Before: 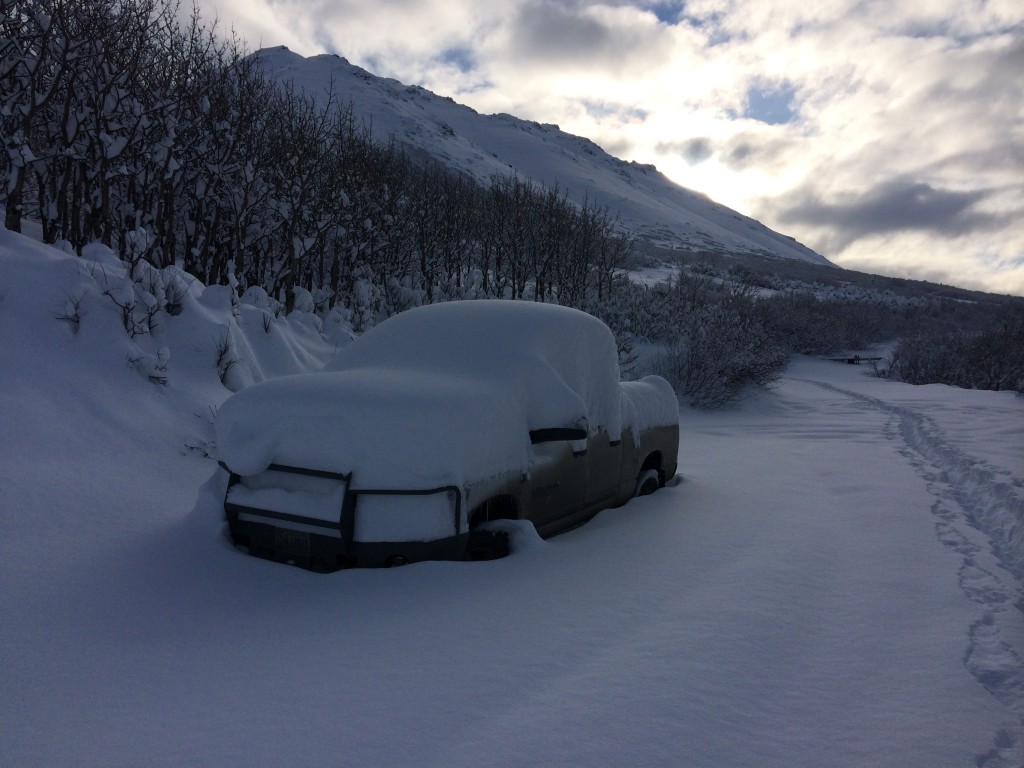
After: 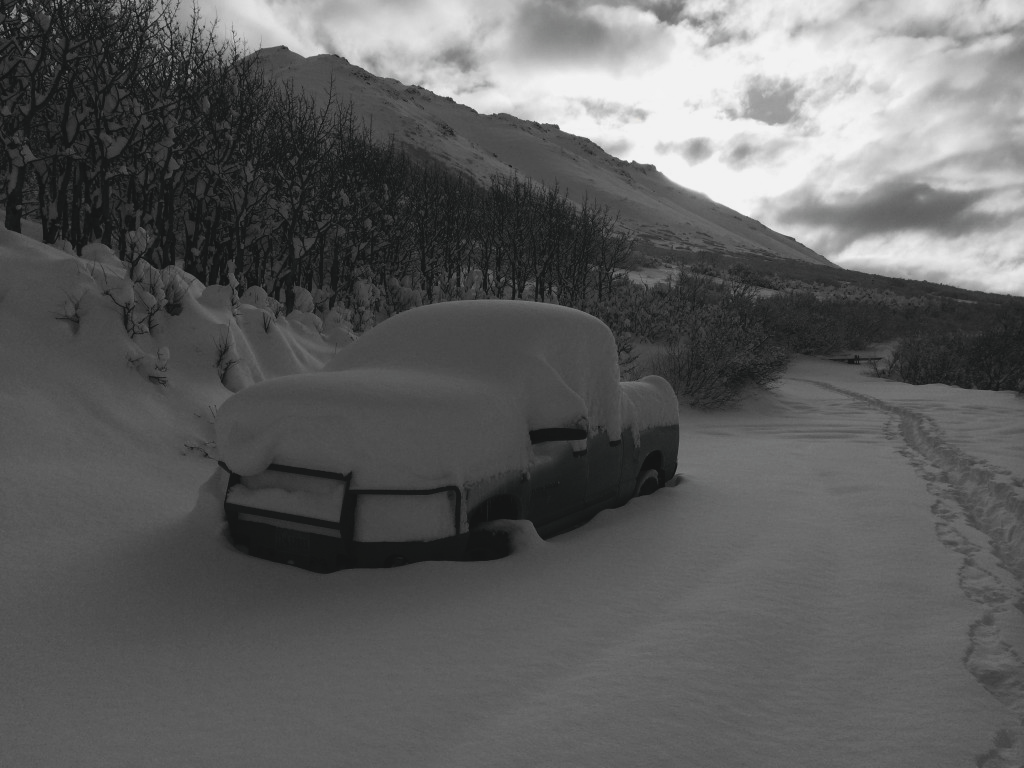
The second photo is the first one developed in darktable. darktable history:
color balance: lift [1.005, 0.99, 1.007, 1.01], gamma [1, 1.034, 1.032, 0.966], gain [0.873, 1.055, 1.067, 0.933]
rotate and perspective: automatic cropping off
color zones: curves: ch0 [(0, 0.65) (0.096, 0.644) (0.221, 0.539) (0.429, 0.5) (0.571, 0.5) (0.714, 0.5) (0.857, 0.5) (1, 0.65)]; ch1 [(0, 0.5) (0.143, 0.5) (0.257, -0.002) (0.429, 0.04) (0.571, -0.001) (0.714, -0.015) (0.857, 0.024) (1, 0.5)]
